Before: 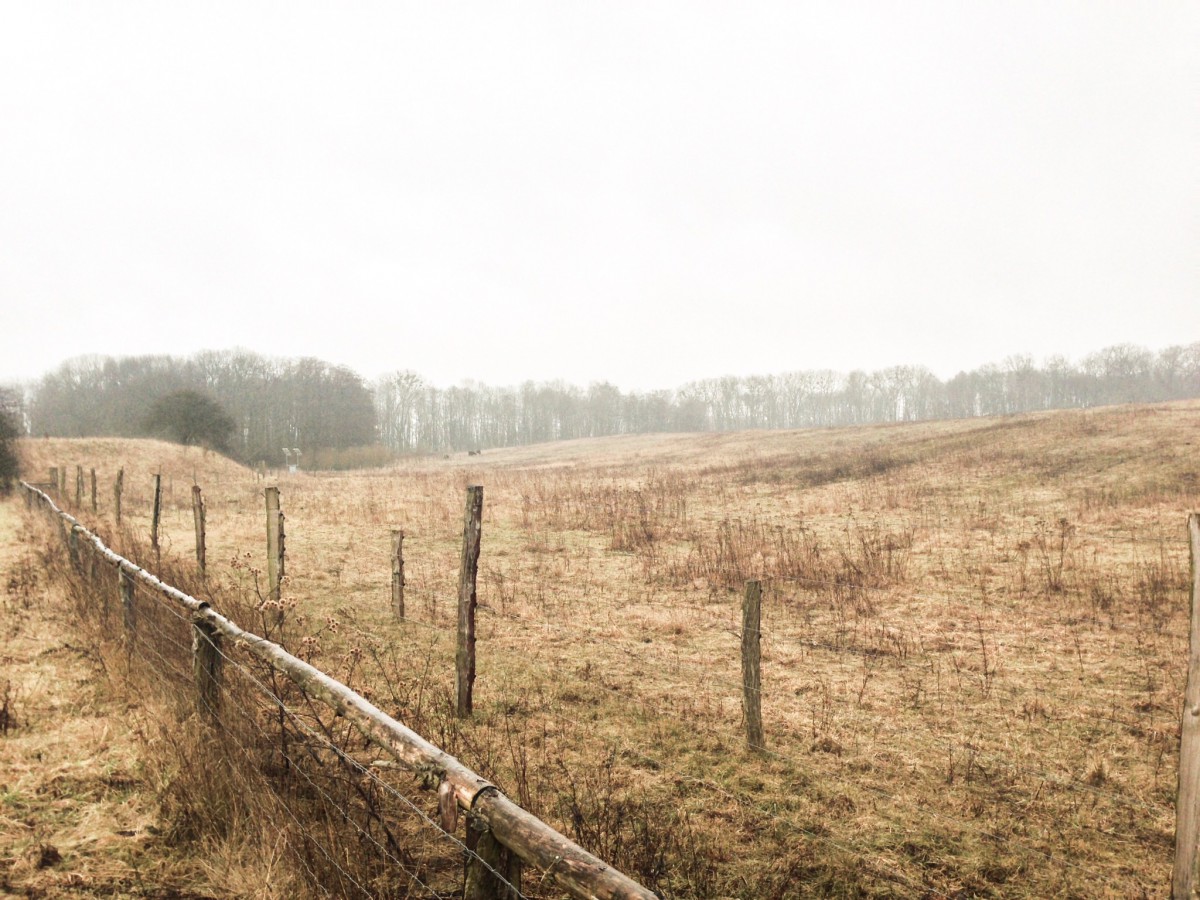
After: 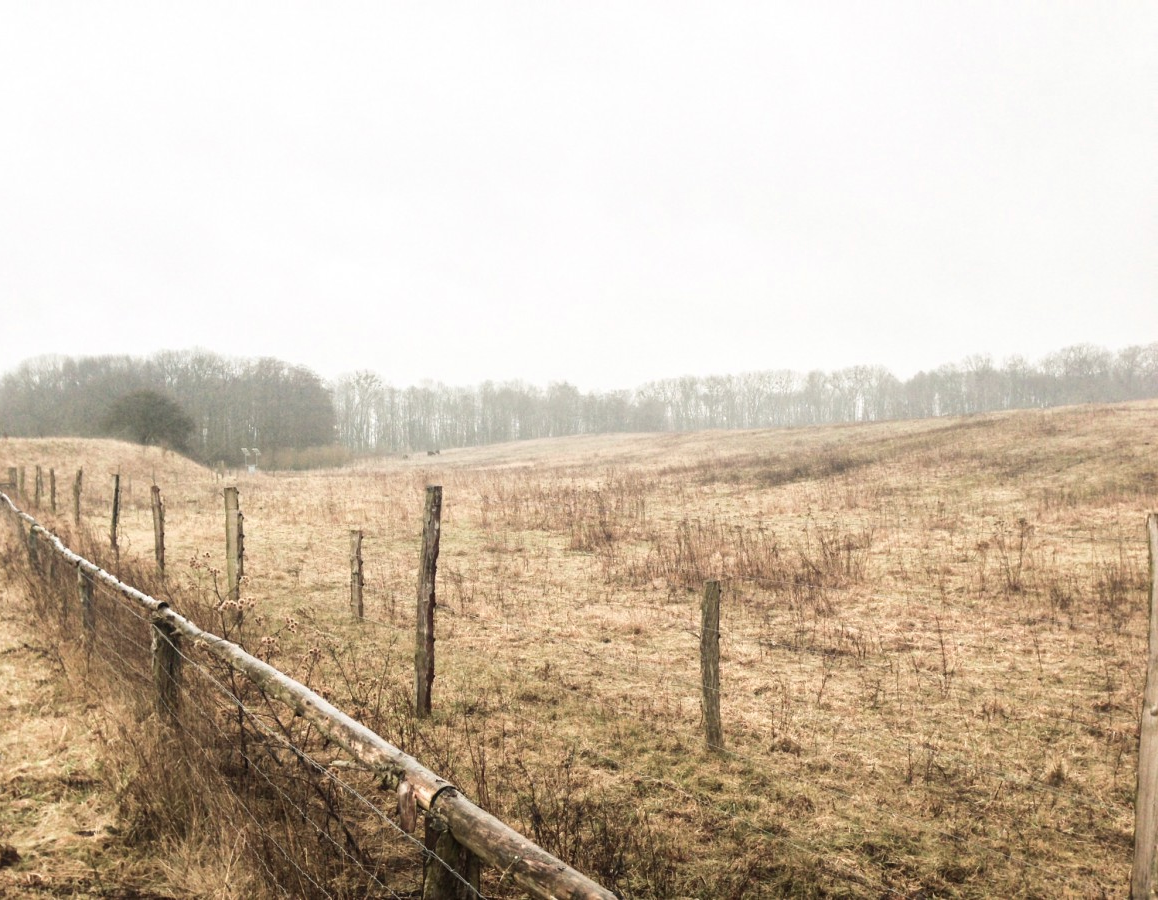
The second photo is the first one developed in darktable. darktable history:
crop and rotate: left 3.425%
color zones: curves: ch0 [(0, 0.558) (0.143, 0.559) (0.286, 0.529) (0.429, 0.505) (0.571, 0.5) (0.714, 0.5) (0.857, 0.5) (1, 0.558)]; ch1 [(0, 0.469) (0.01, 0.469) (0.12, 0.446) (0.248, 0.469) (0.5, 0.5) (0.748, 0.5) (0.99, 0.469) (1, 0.469)]
